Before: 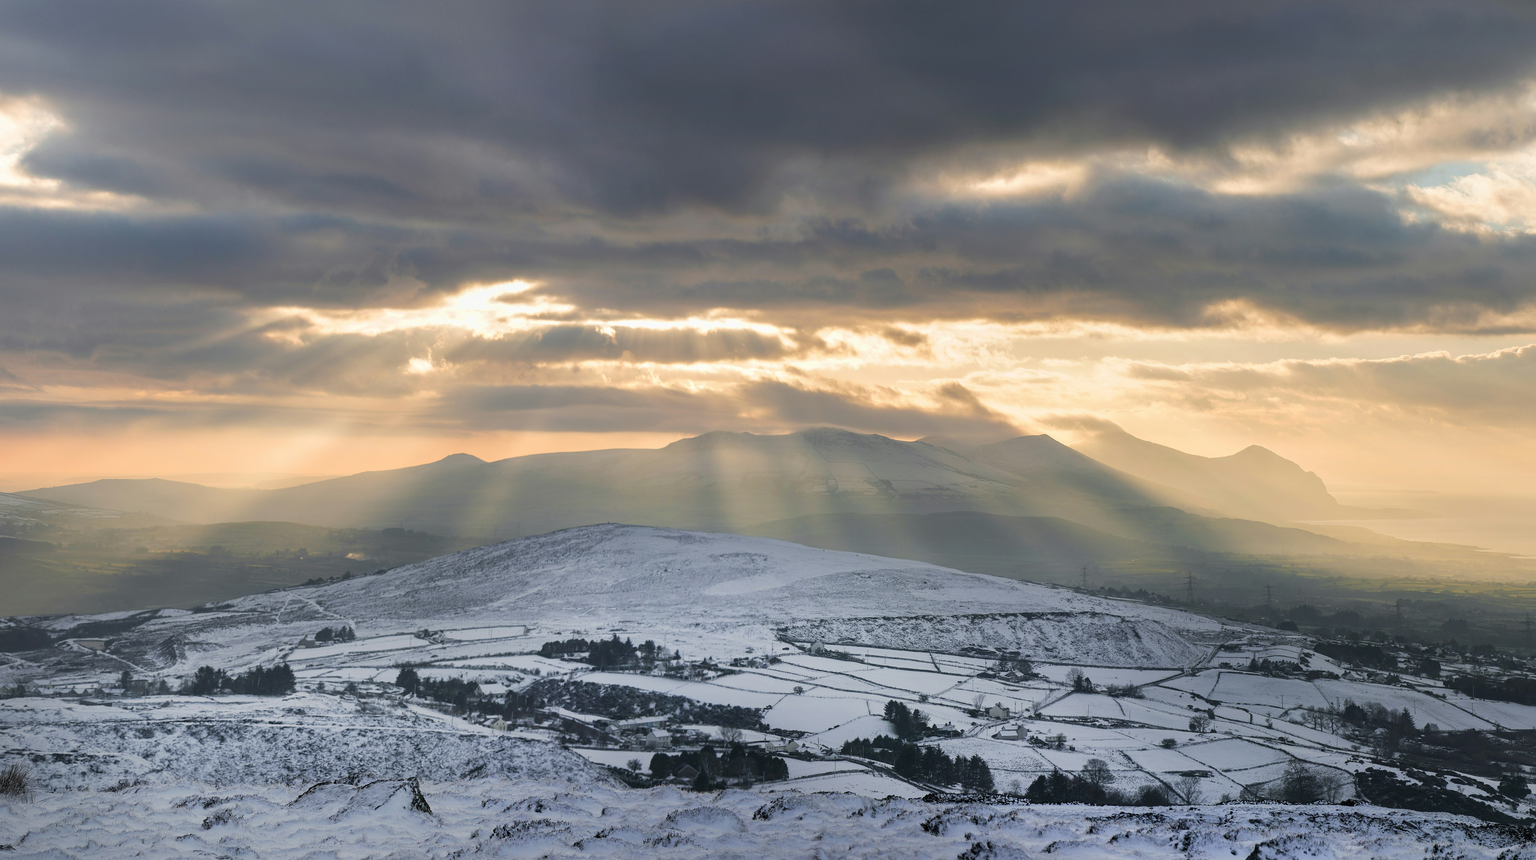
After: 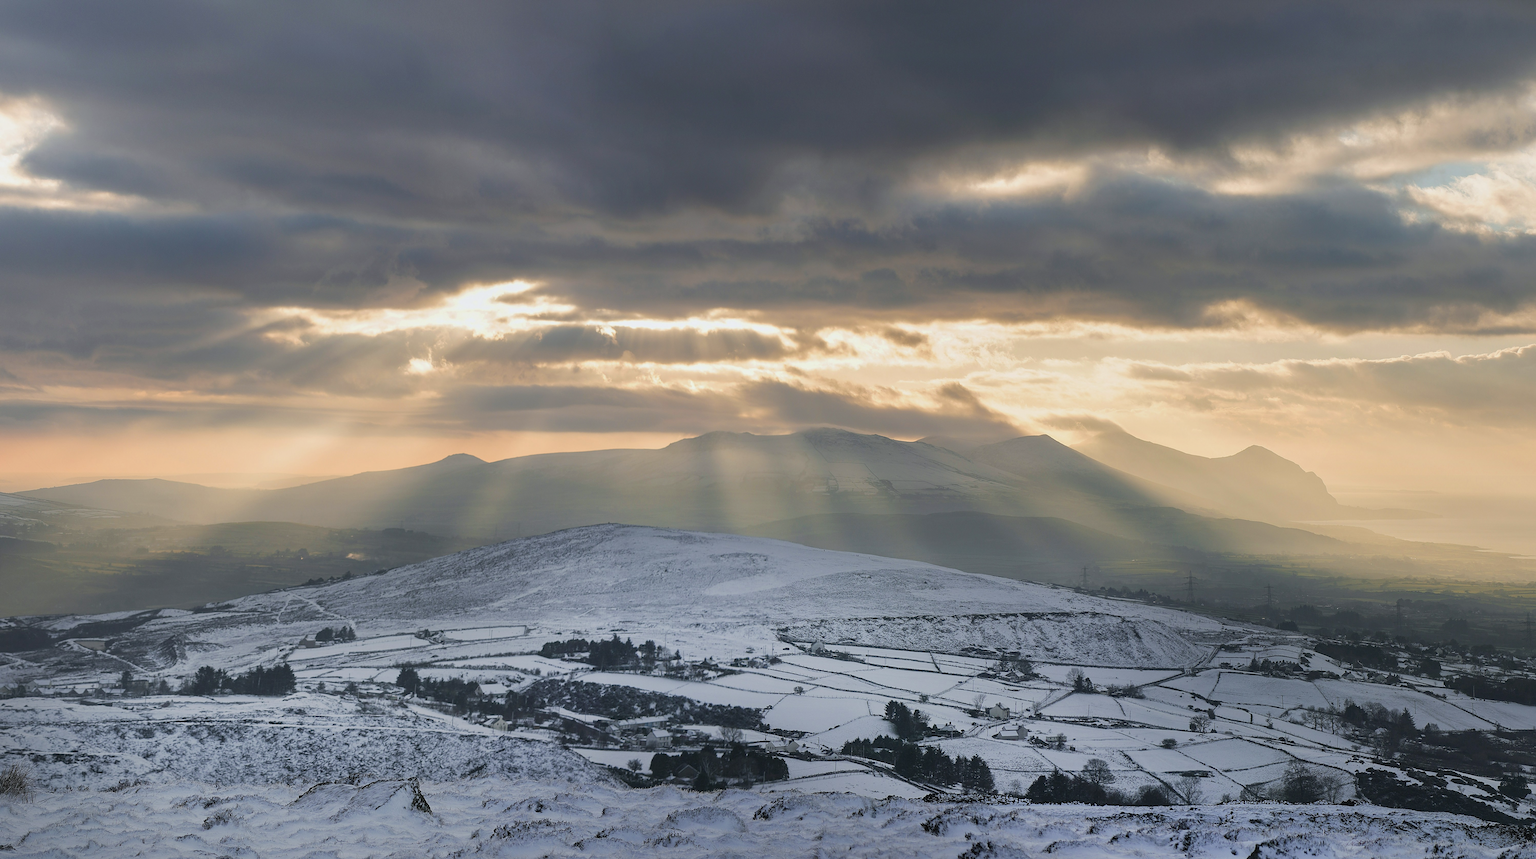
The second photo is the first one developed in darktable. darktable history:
sharpen: on, module defaults
white balance: red 0.988, blue 1.017
contrast brightness saturation: contrast -0.08, brightness -0.04, saturation -0.11
